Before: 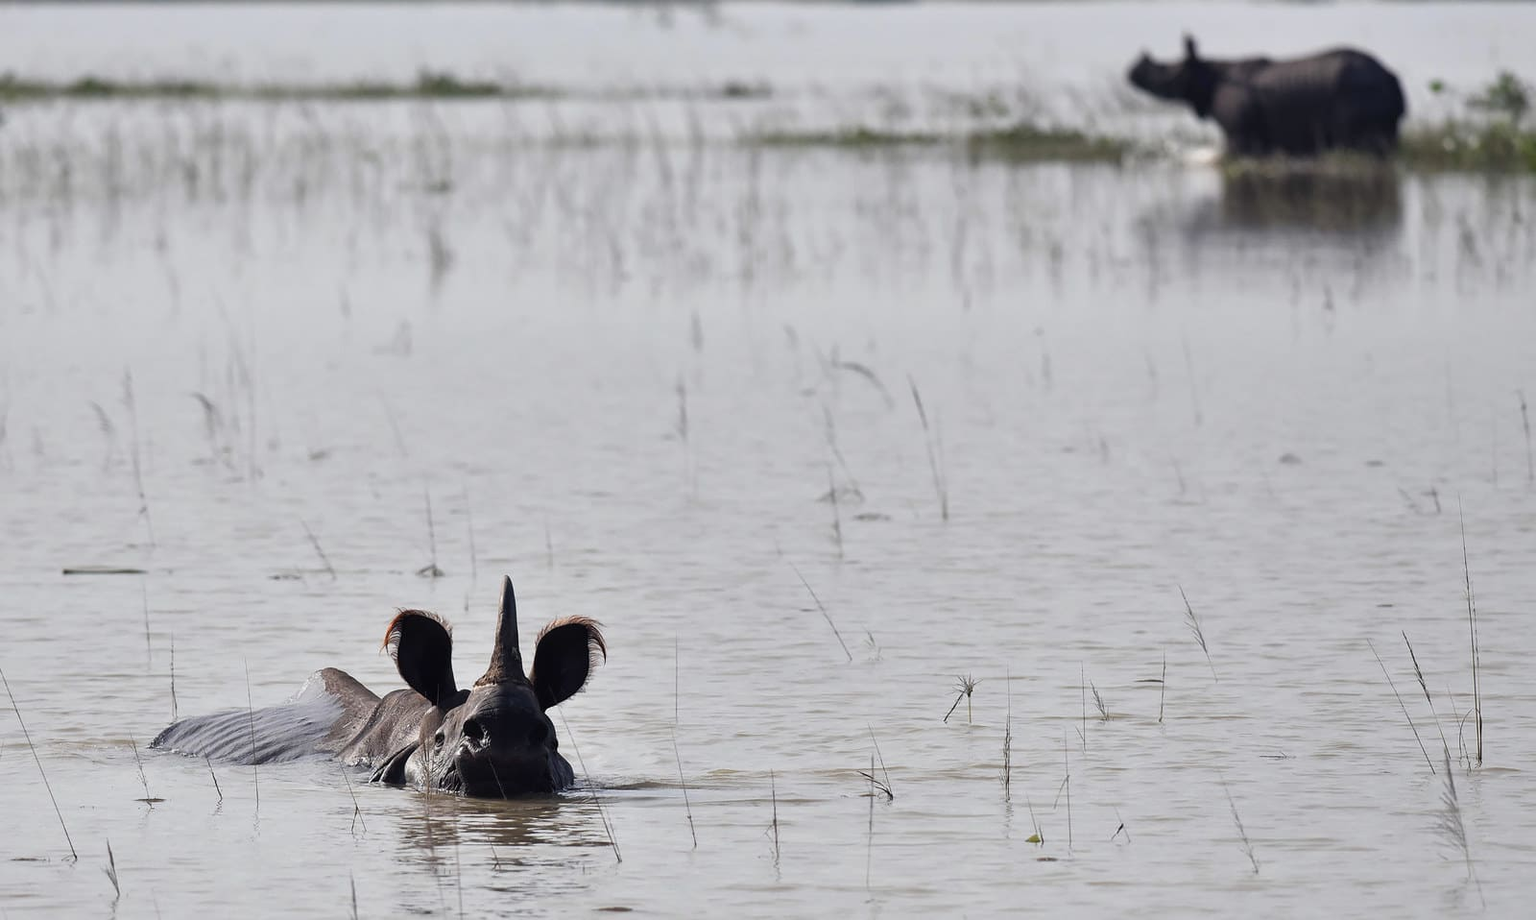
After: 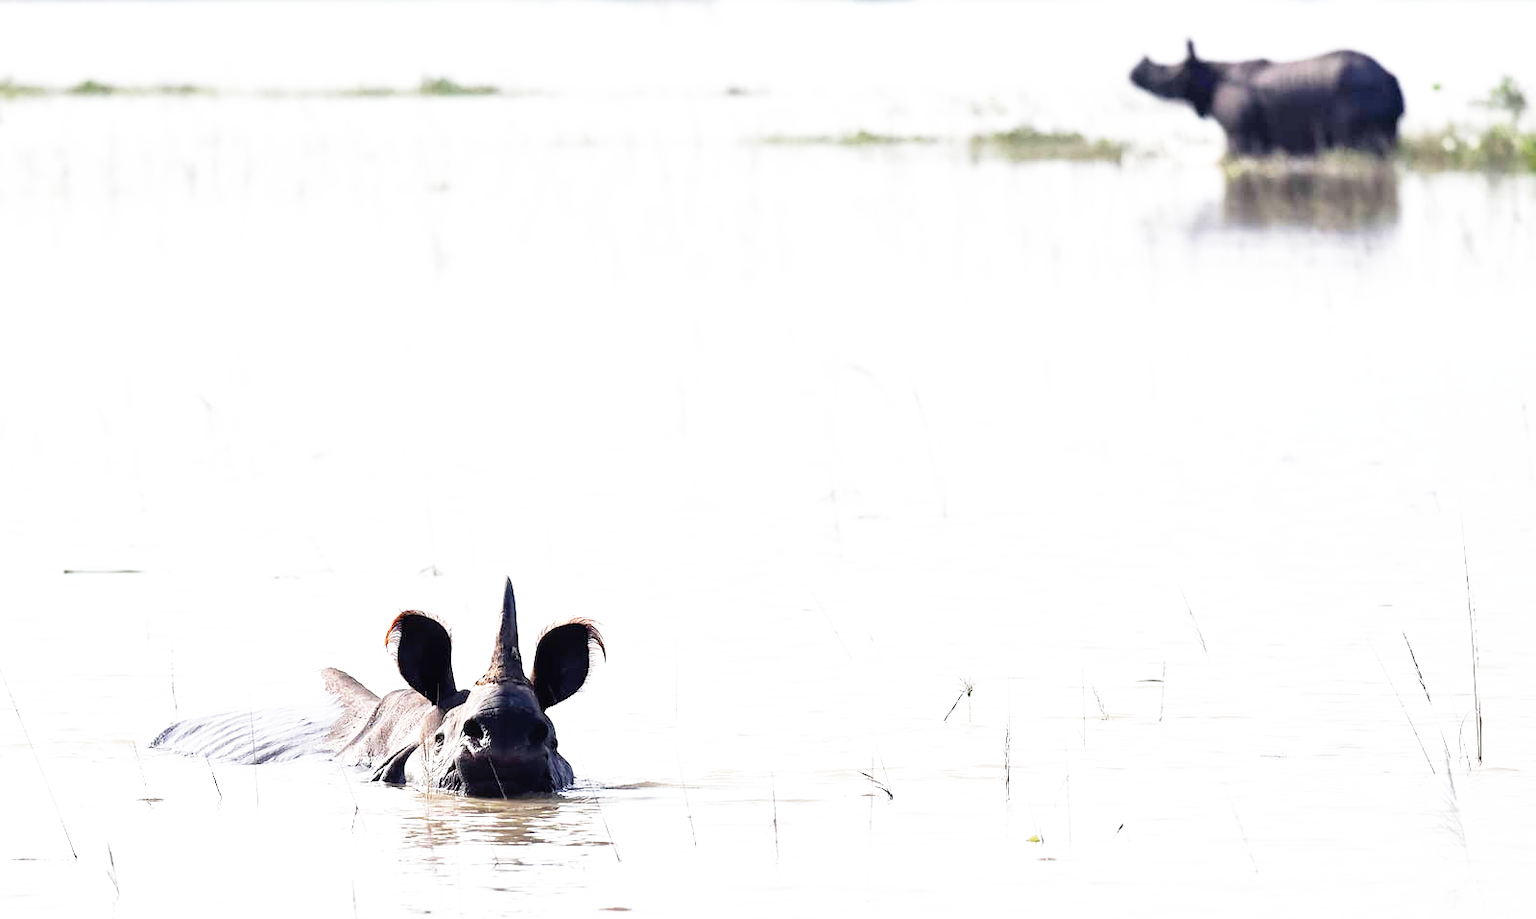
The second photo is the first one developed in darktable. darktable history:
exposure: black level correction 0.001, exposure 0.957 EV, compensate exposure bias true, compensate highlight preservation false
base curve: curves: ch0 [(0, 0) (0.012, 0.01) (0.073, 0.168) (0.31, 0.711) (0.645, 0.957) (1, 1)], preserve colors none
